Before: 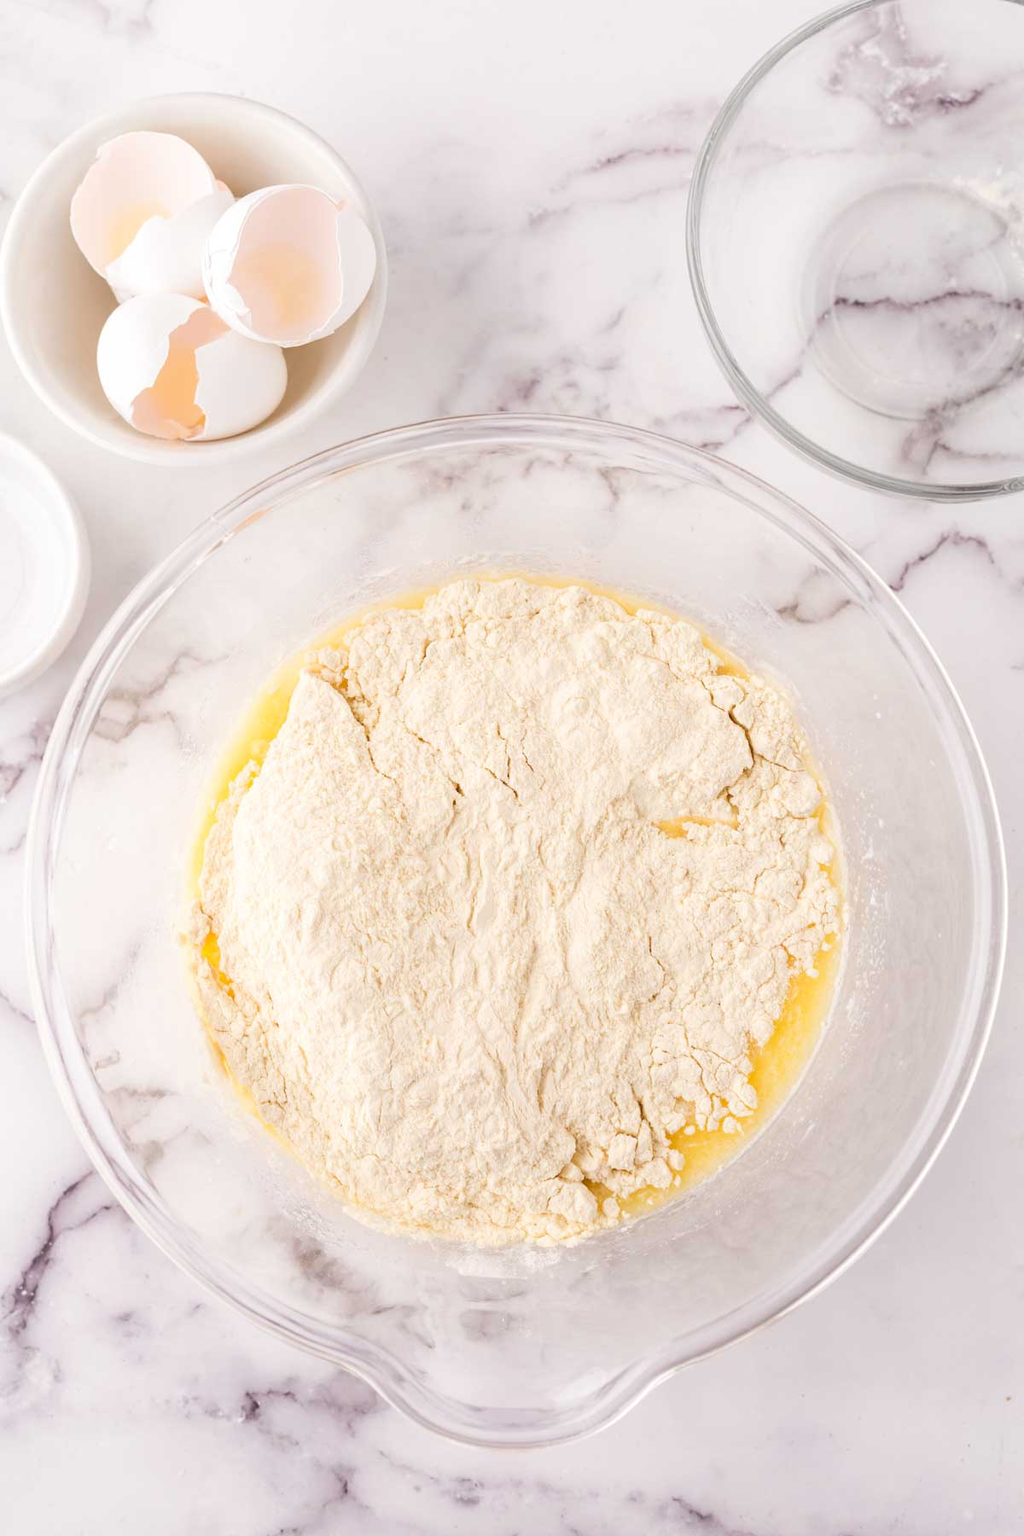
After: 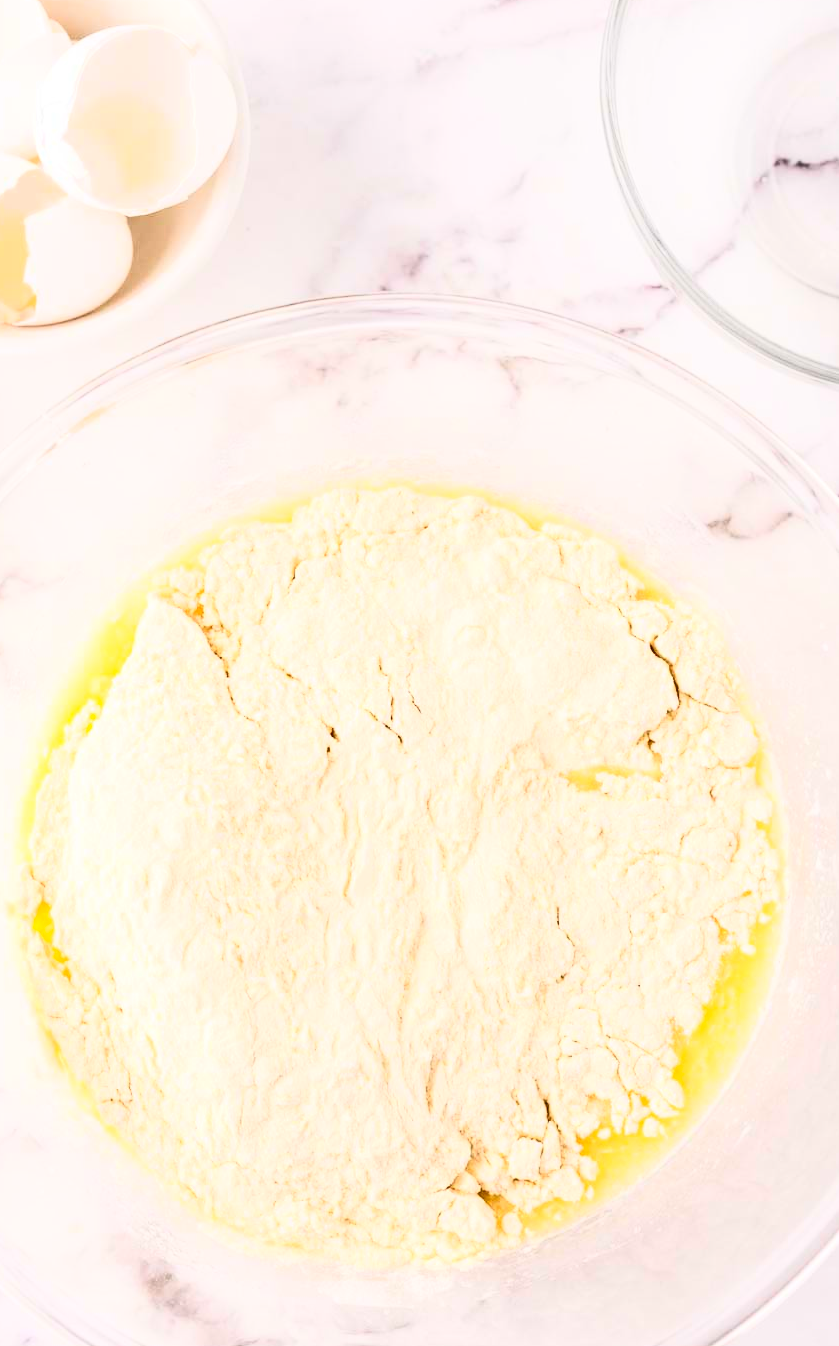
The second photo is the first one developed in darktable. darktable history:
exposure: compensate highlight preservation false
crop and rotate: left 17.046%, top 10.659%, right 12.989%, bottom 14.553%
contrast brightness saturation: contrast 0.4, brightness 0.1, saturation 0.21
